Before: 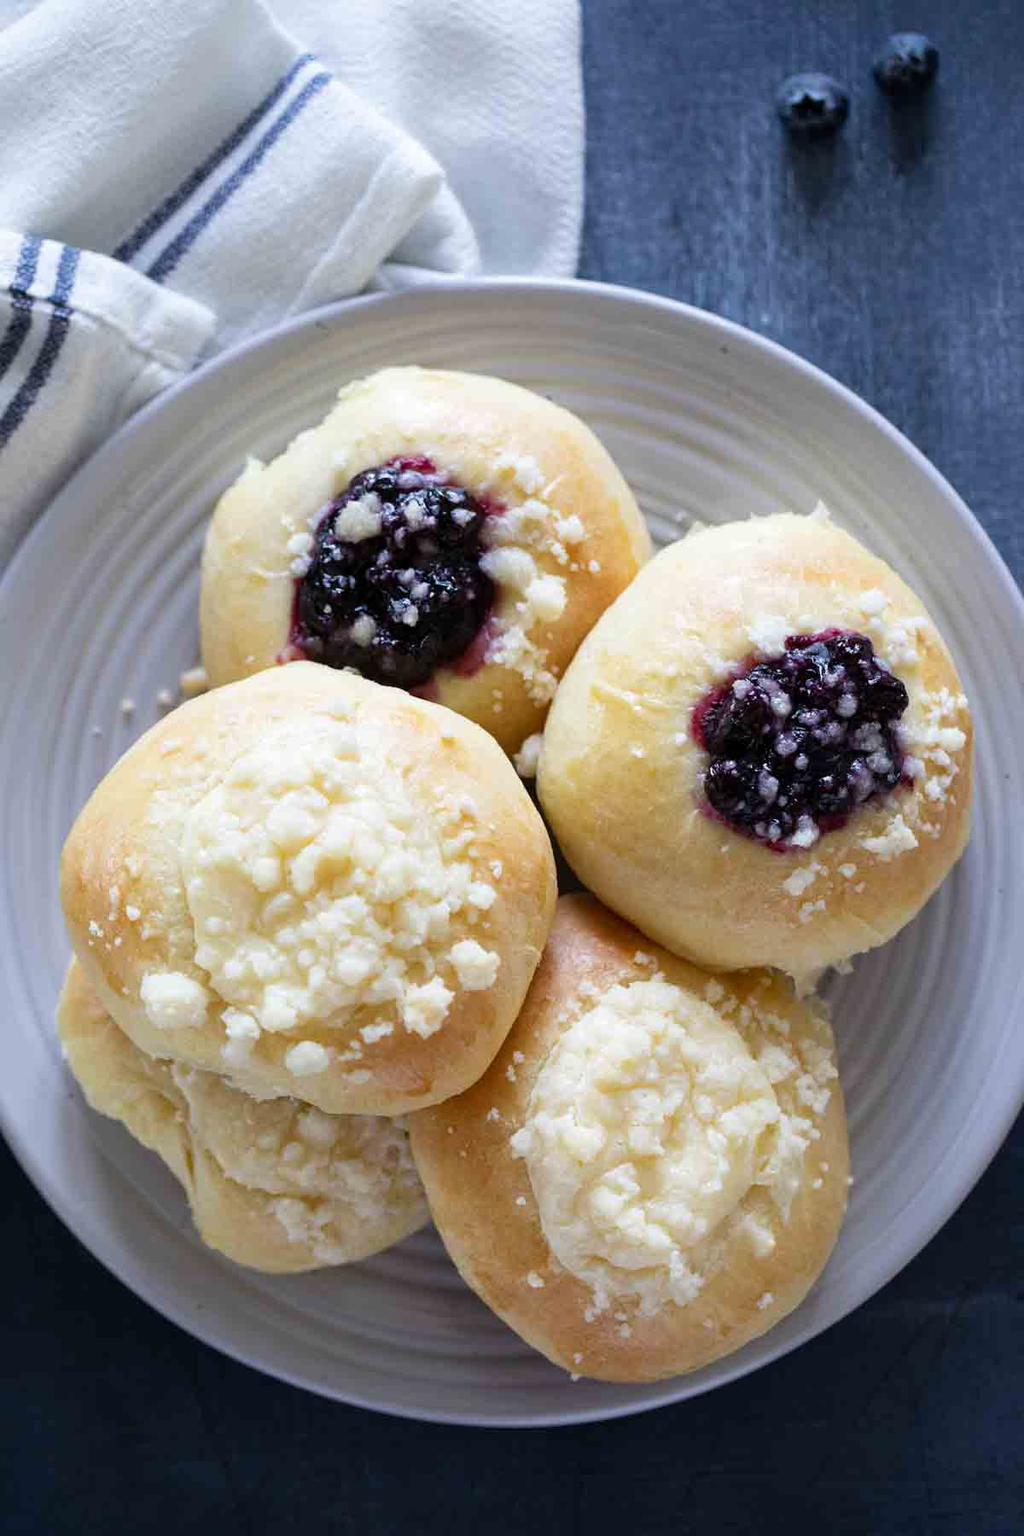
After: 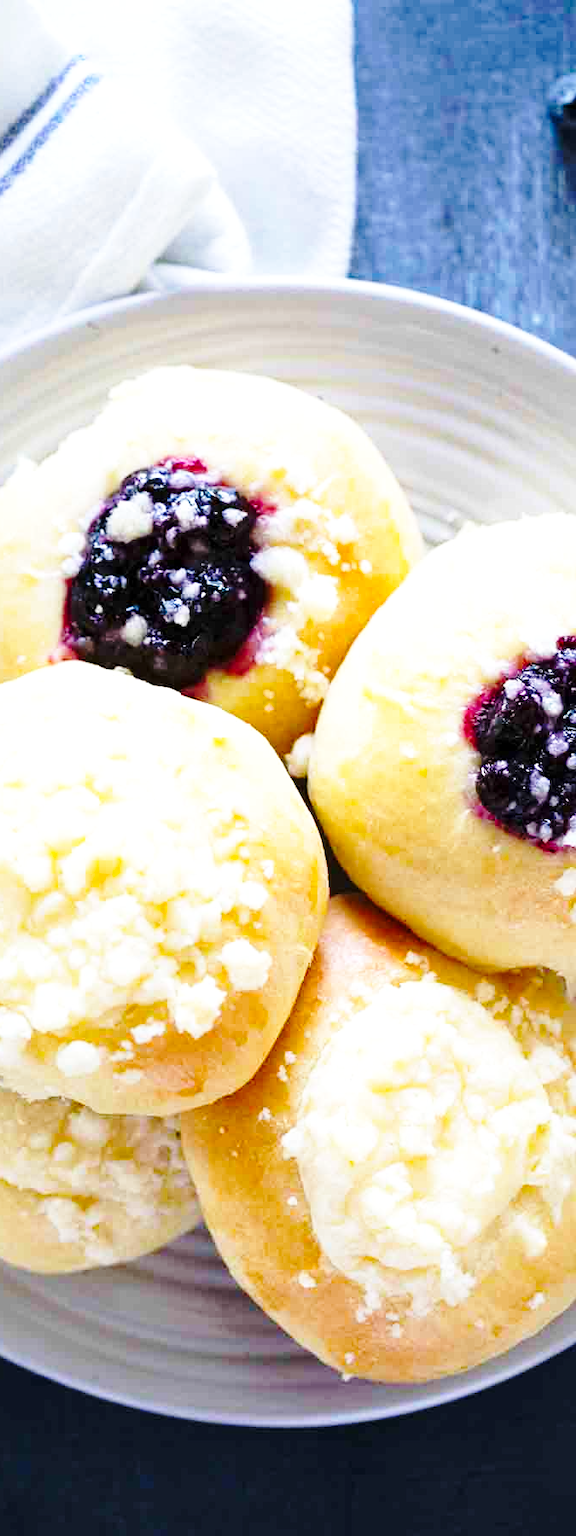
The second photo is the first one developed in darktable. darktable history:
base curve: curves: ch0 [(0, 0) (0.032, 0.037) (0.105, 0.228) (0.435, 0.76) (0.856, 0.983) (1, 1)], preserve colors none
exposure: exposure 0.378 EV, compensate exposure bias true, compensate highlight preservation false
crop and rotate: left 22.336%, right 21.273%
color balance rgb: perceptual saturation grading › global saturation 19.935%, global vibrance 9.426%
